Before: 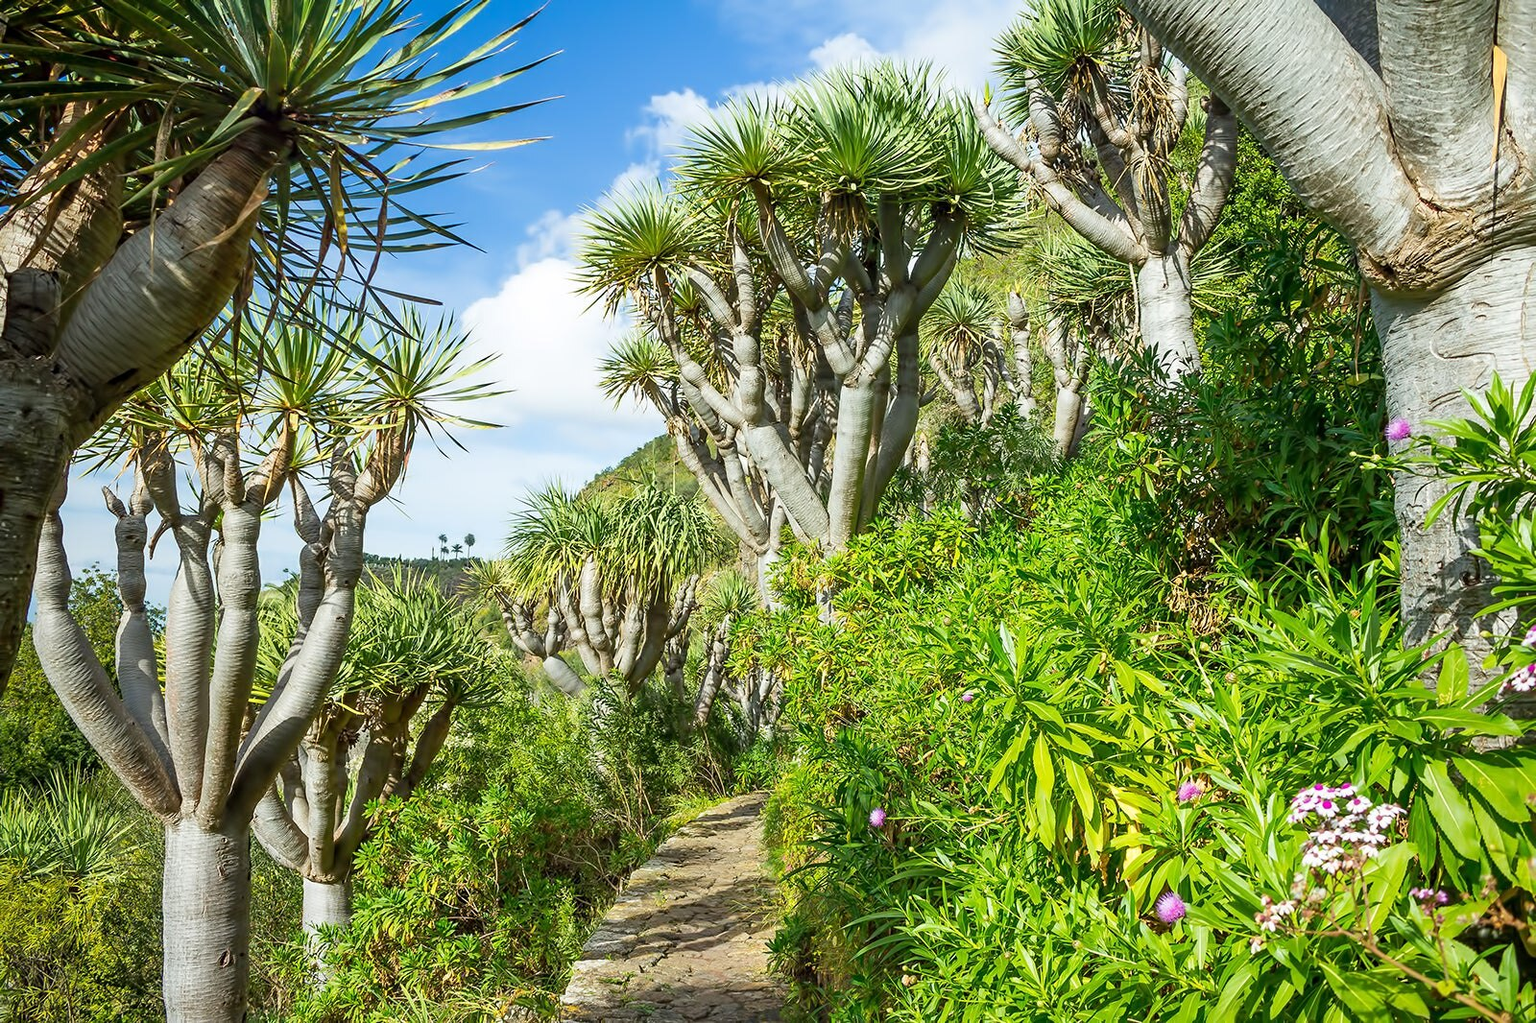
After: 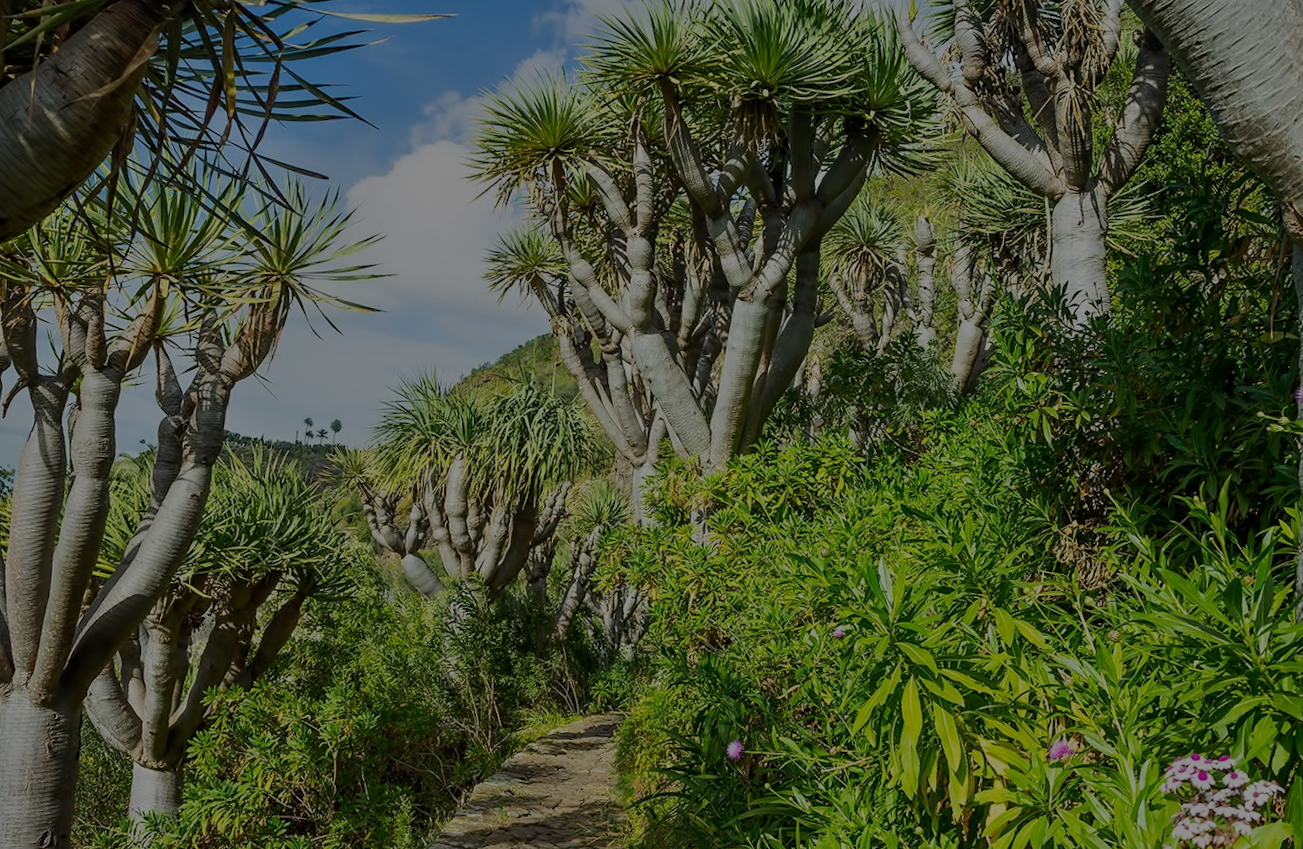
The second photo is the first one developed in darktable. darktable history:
crop and rotate: angle -3.27°, left 5.211%, top 5.211%, right 4.607%, bottom 4.607%
tone equalizer: -8 EV -2 EV, -7 EV -2 EV, -6 EV -2 EV, -5 EV -2 EV, -4 EV -2 EV, -3 EV -2 EV, -2 EV -2 EV, -1 EV -1.63 EV, +0 EV -2 EV
rotate and perspective: rotation 1.57°, crop left 0.018, crop right 0.982, crop top 0.039, crop bottom 0.961
